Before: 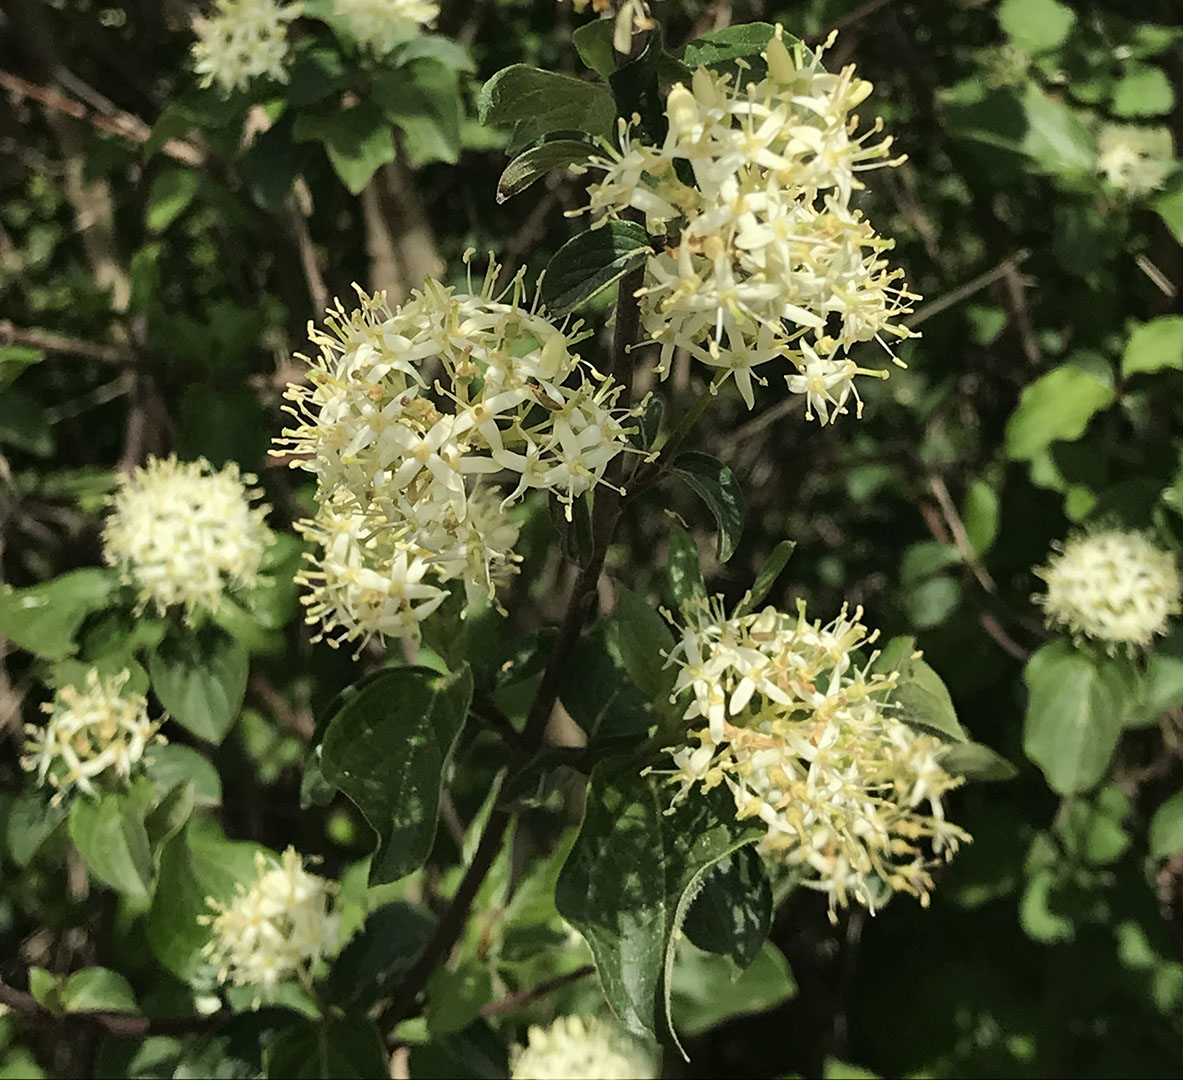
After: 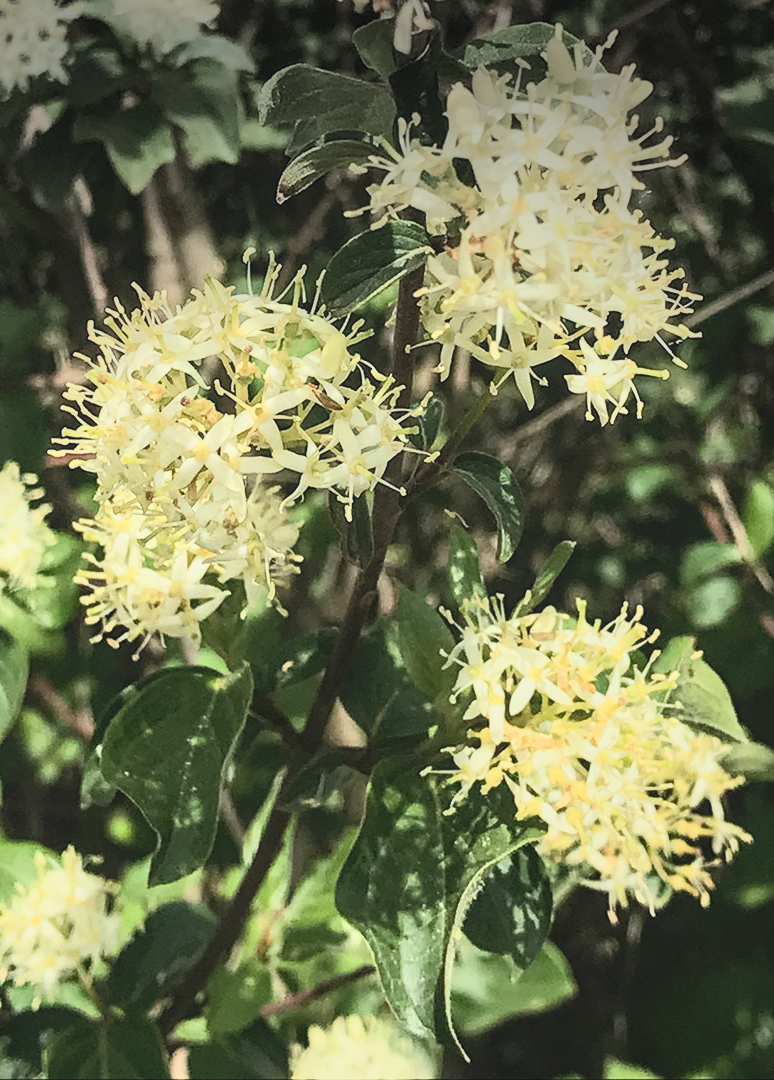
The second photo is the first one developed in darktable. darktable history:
local contrast: detail 109%
contrast brightness saturation: contrast 0.393, brightness 0.527
crop and rotate: left 18.602%, right 15.931%
vignetting: brightness -0.575, center (-0.027, 0.397)
